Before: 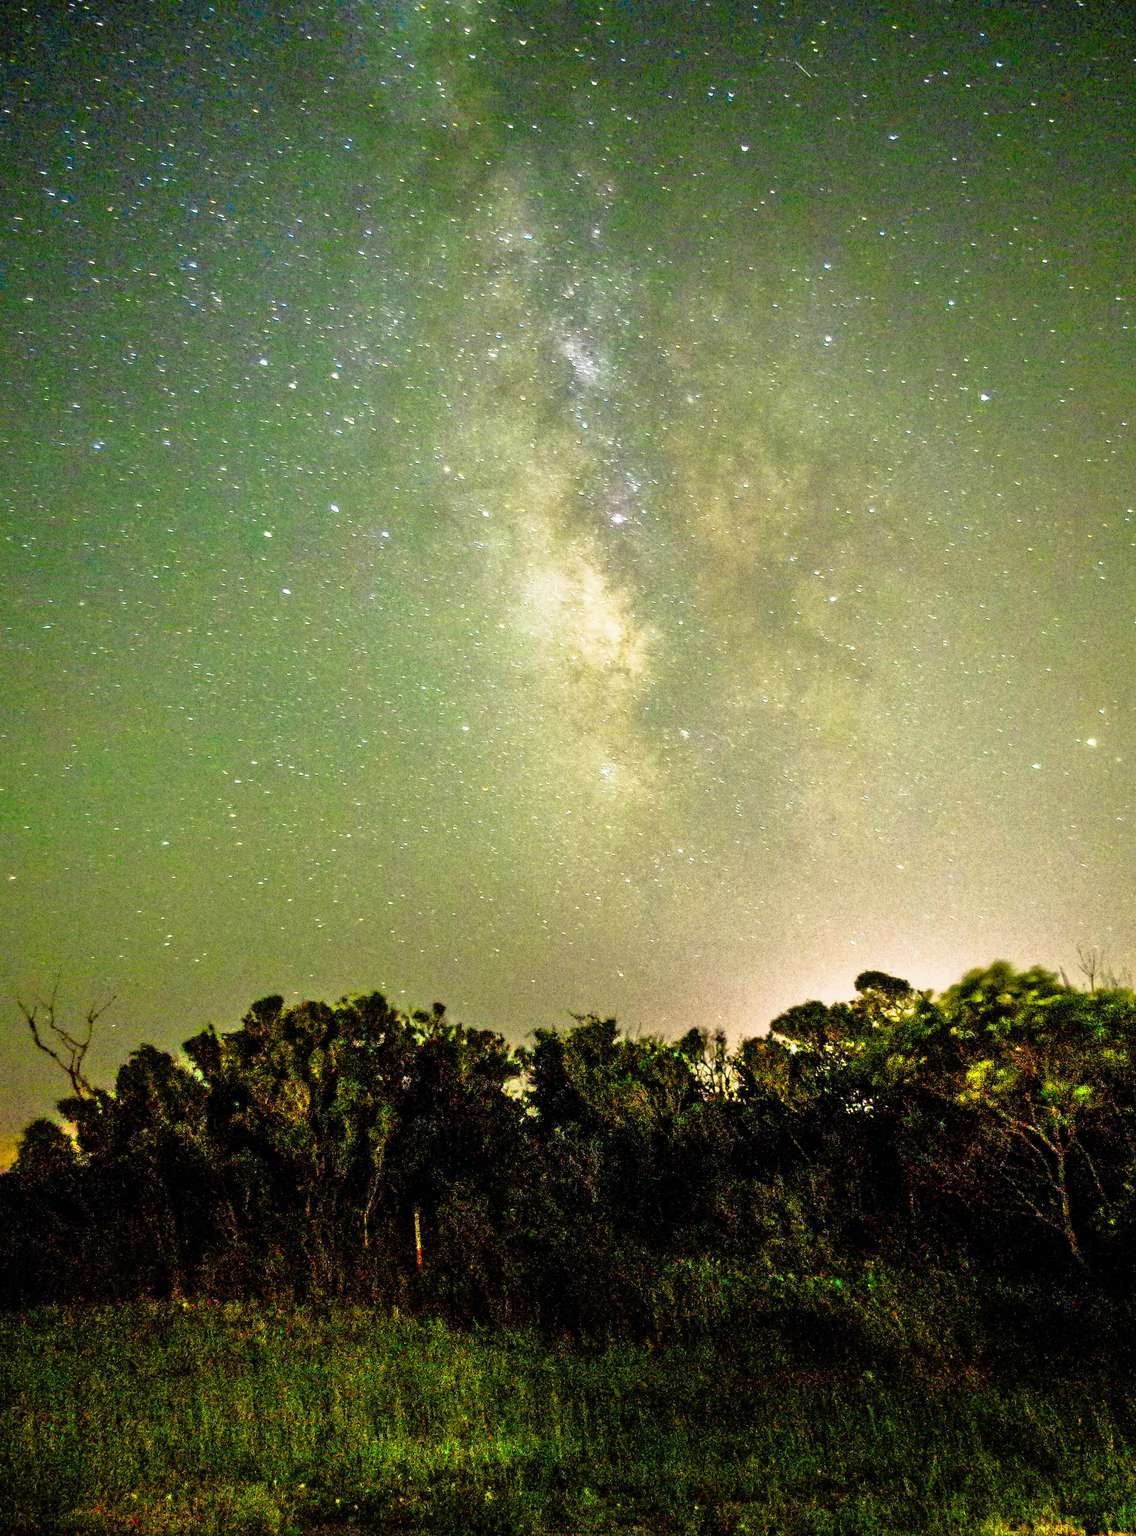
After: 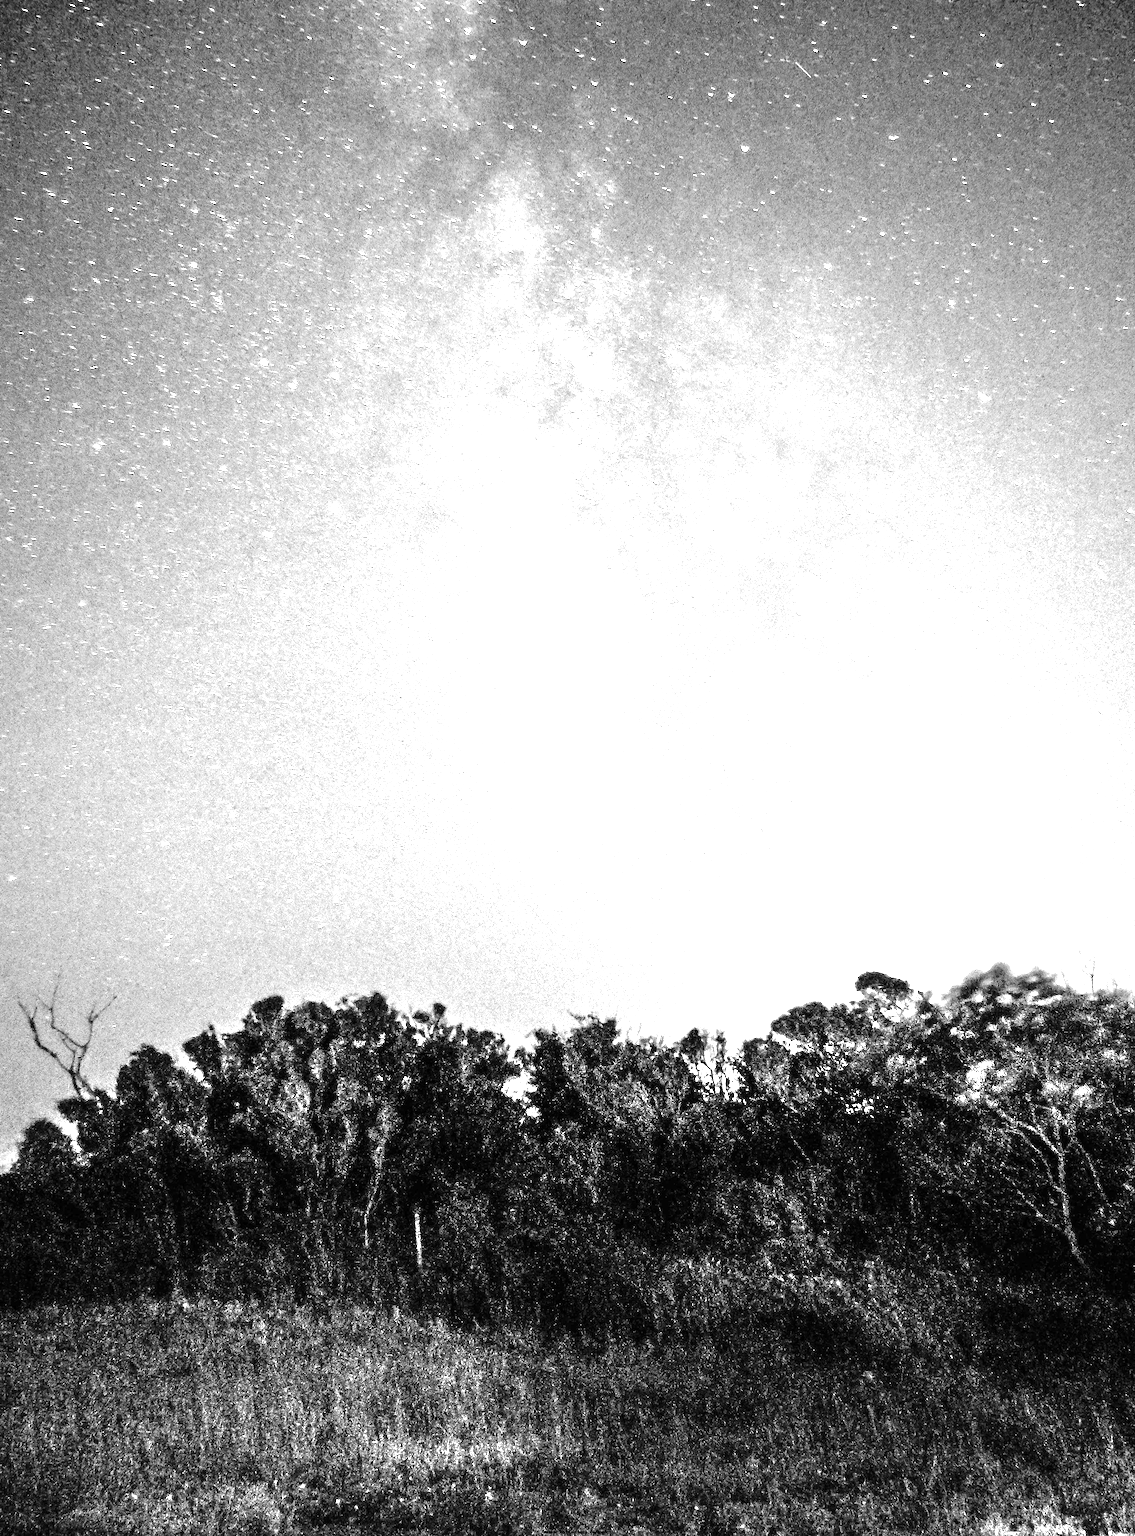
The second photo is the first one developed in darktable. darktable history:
exposure: exposure 2.003 EV, compensate highlight preservation false
color calibration: output gray [0.267, 0.423, 0.261, 0], illuminant same as pipeline (D50), adaptation none (bypass)
